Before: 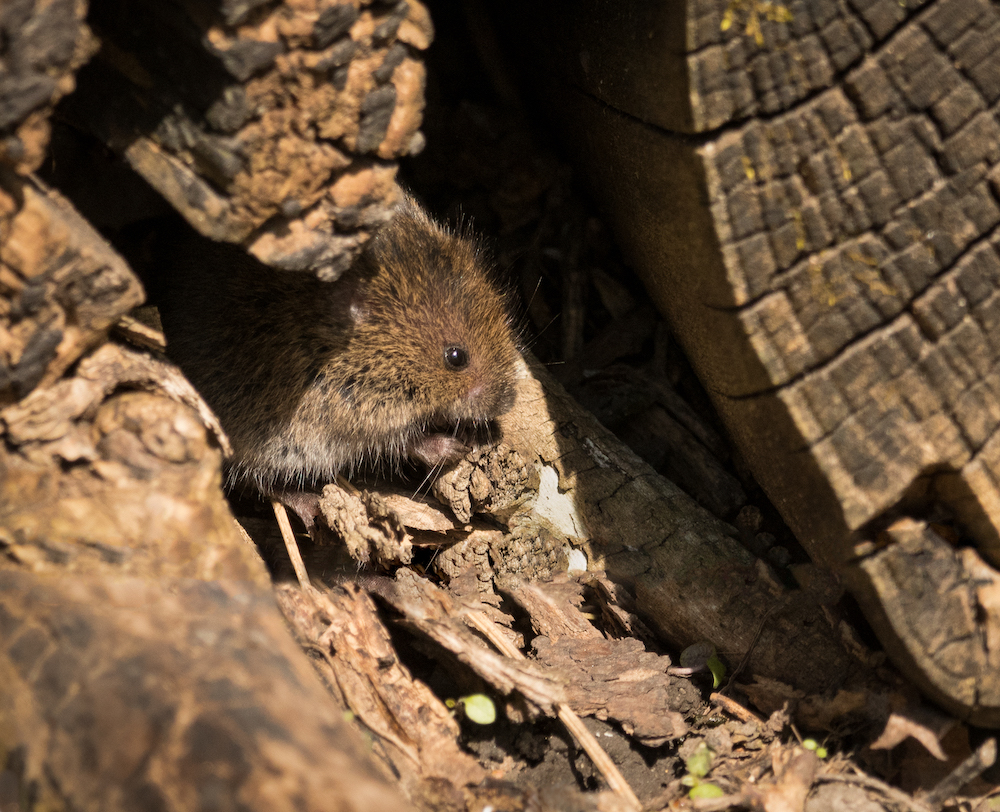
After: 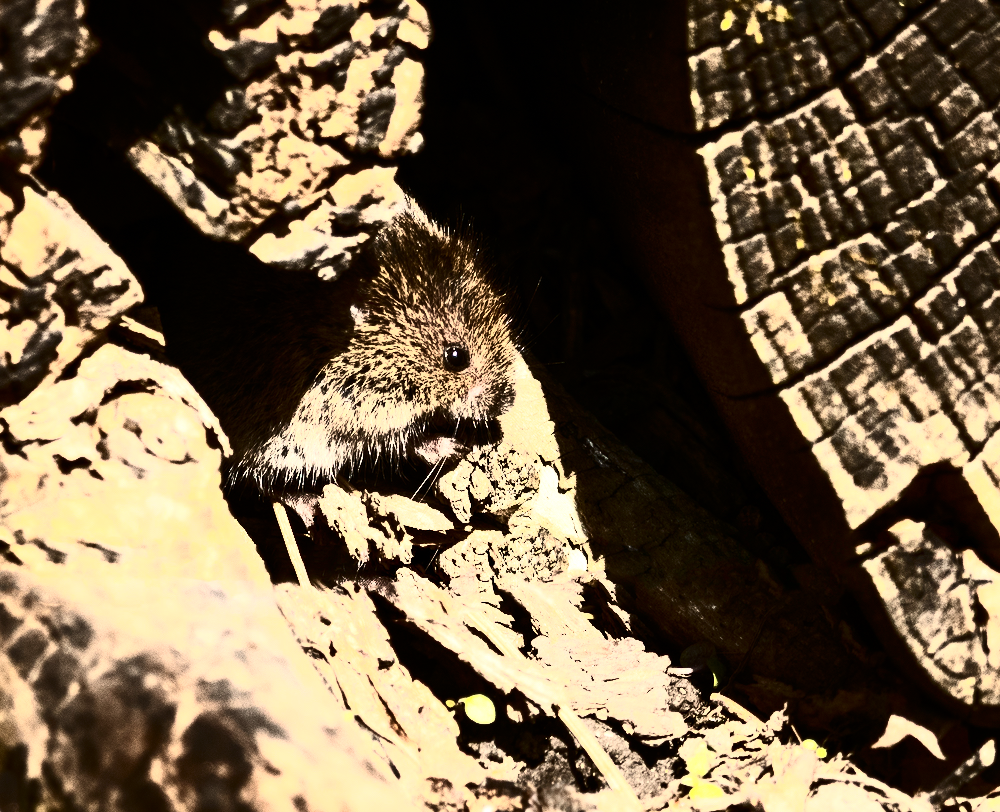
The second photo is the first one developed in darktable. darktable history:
tone equalizer: -8 EV -1.06 EV, -7 EV -1.03 EV, -6 EV -0.896 EV, -5 EV -0.538 EV, -3 EV 0.602 EV, -2 EV 0.867 EV, -1 EV 1 EV, +0 EV 1.06 EV, edges refinement/feathering 500, mask exposure compensation -1.57 EV, preserve details no
contrast brightness saturation: contrast 0.926, brightness 0.199
